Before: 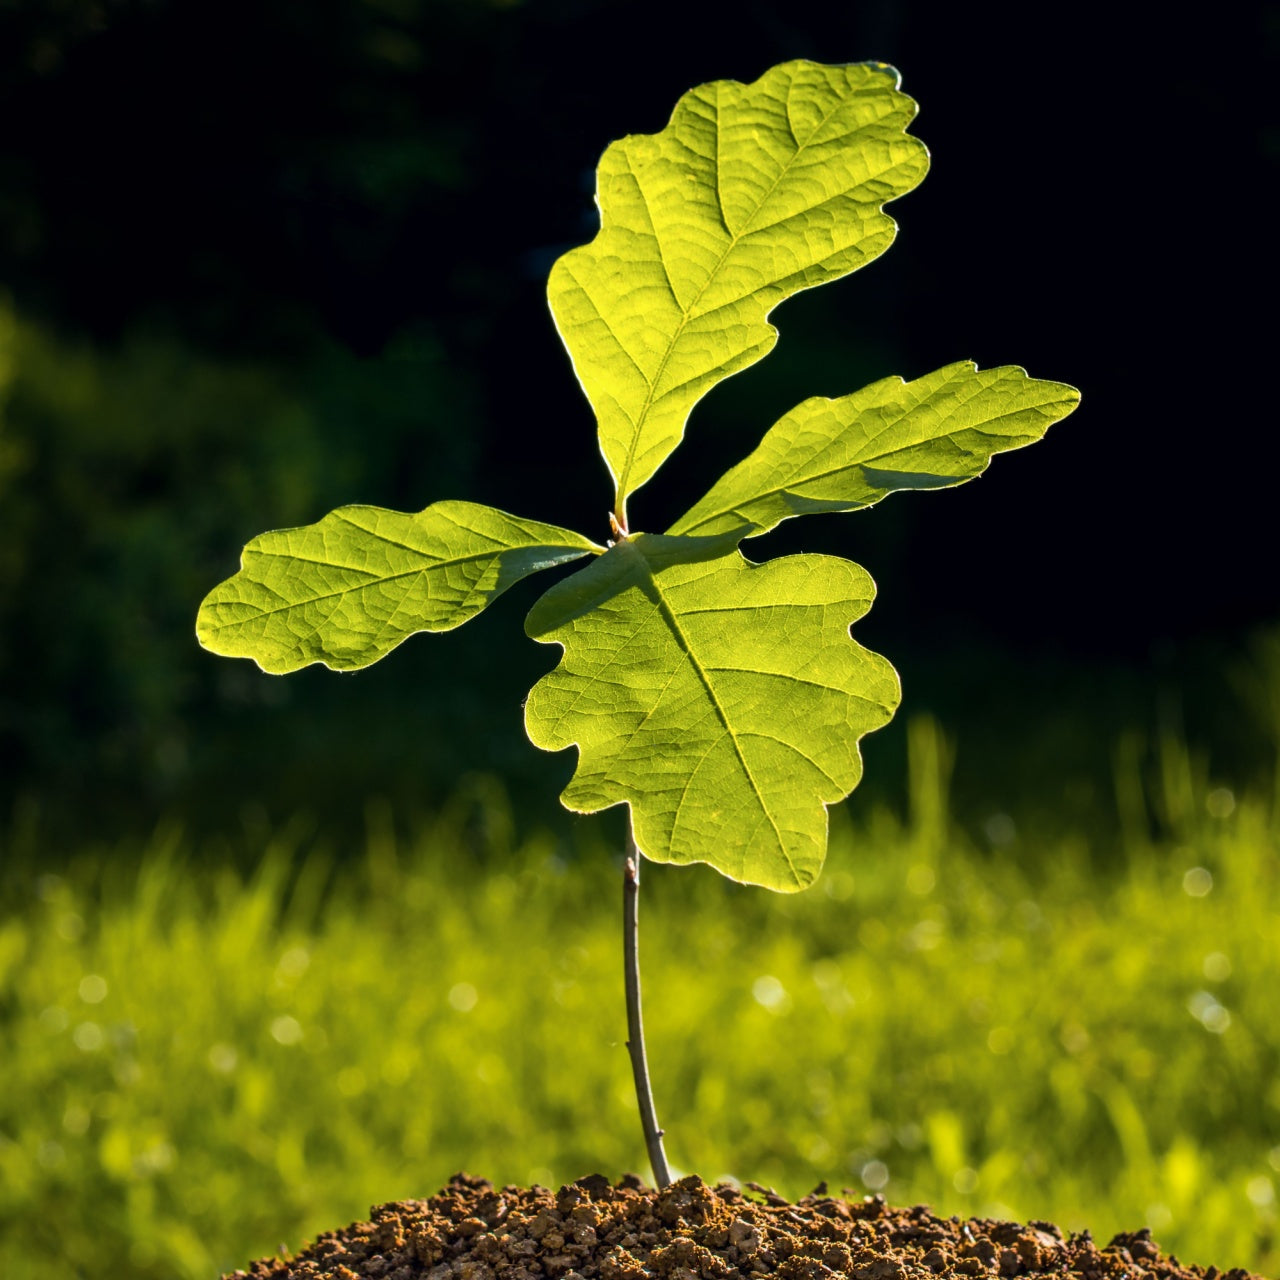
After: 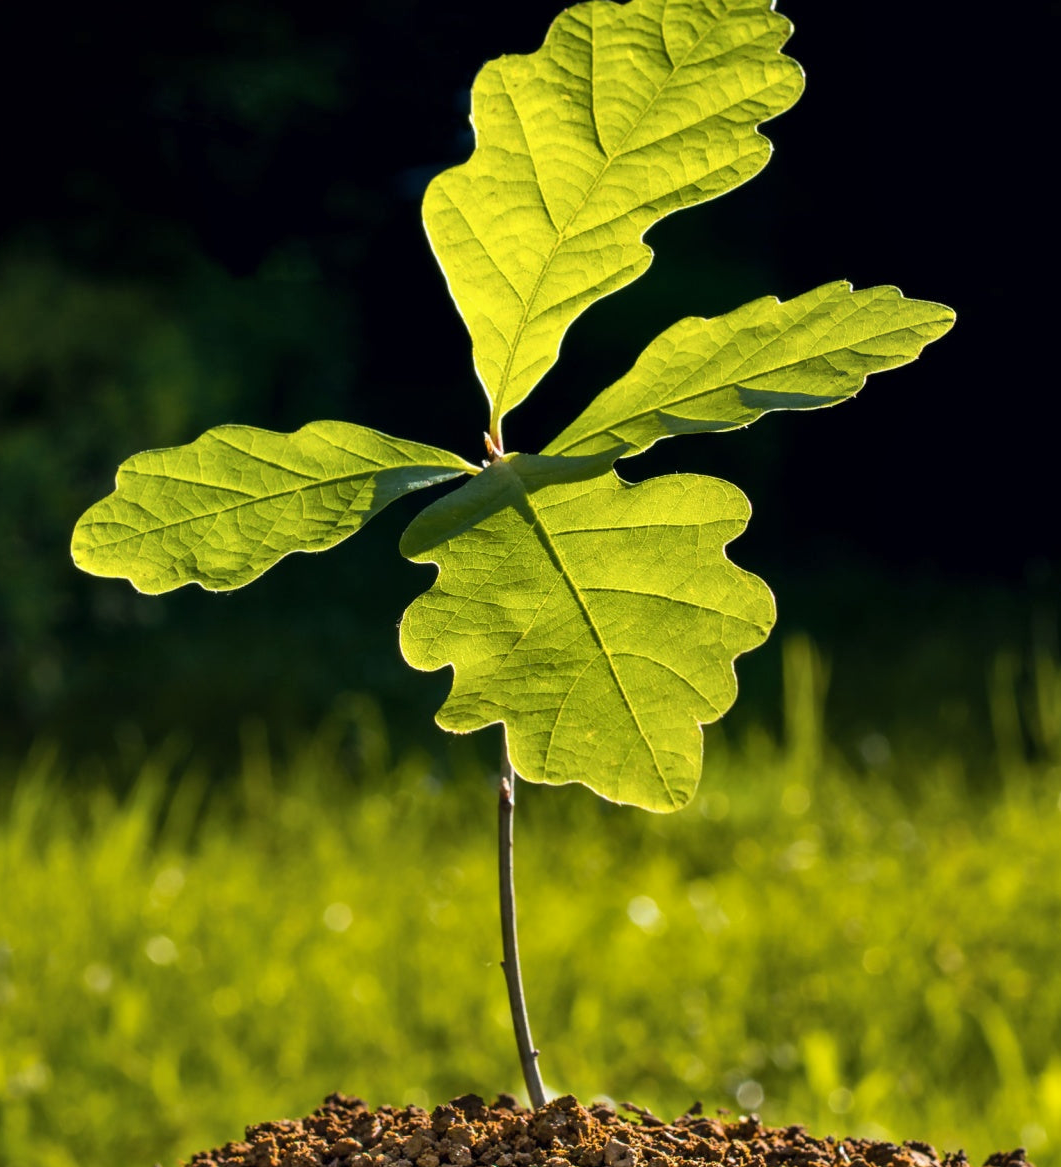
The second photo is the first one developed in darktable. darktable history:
shadows and highlights: shadows 30.7, highlights -63.17, soften with gaussian
crop: left 9.781%, top 6.274%, right 7.263%, bottom 2.503%
